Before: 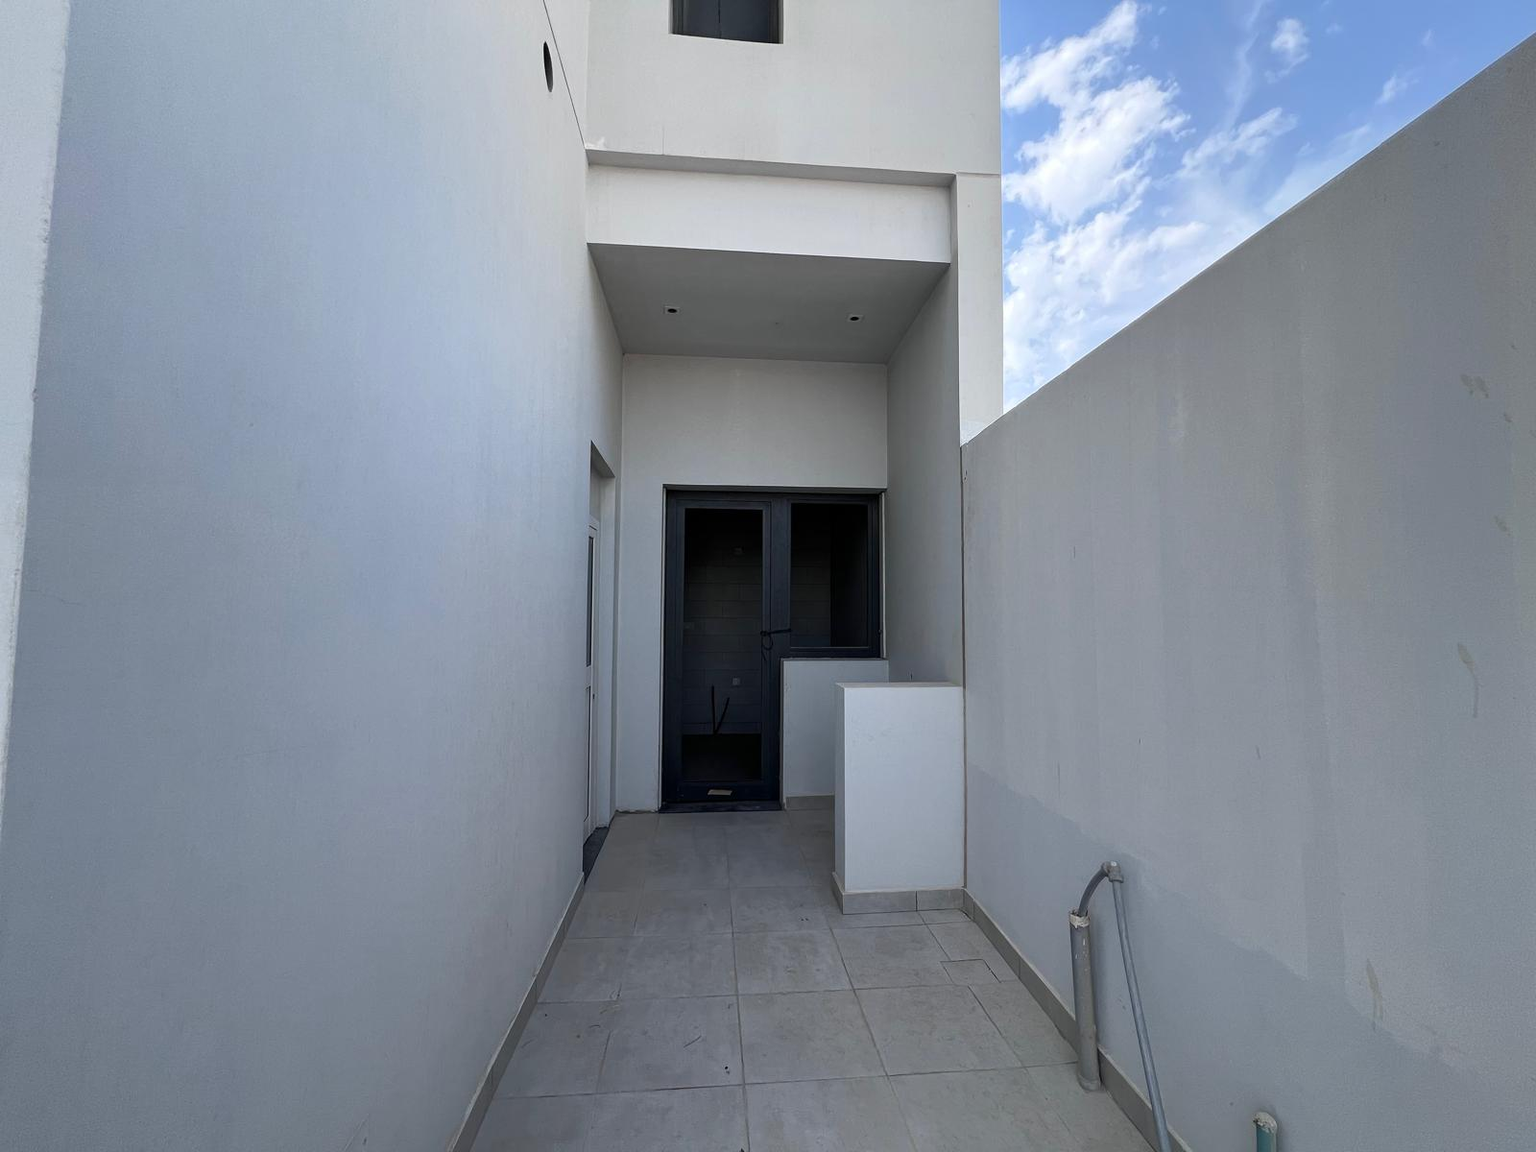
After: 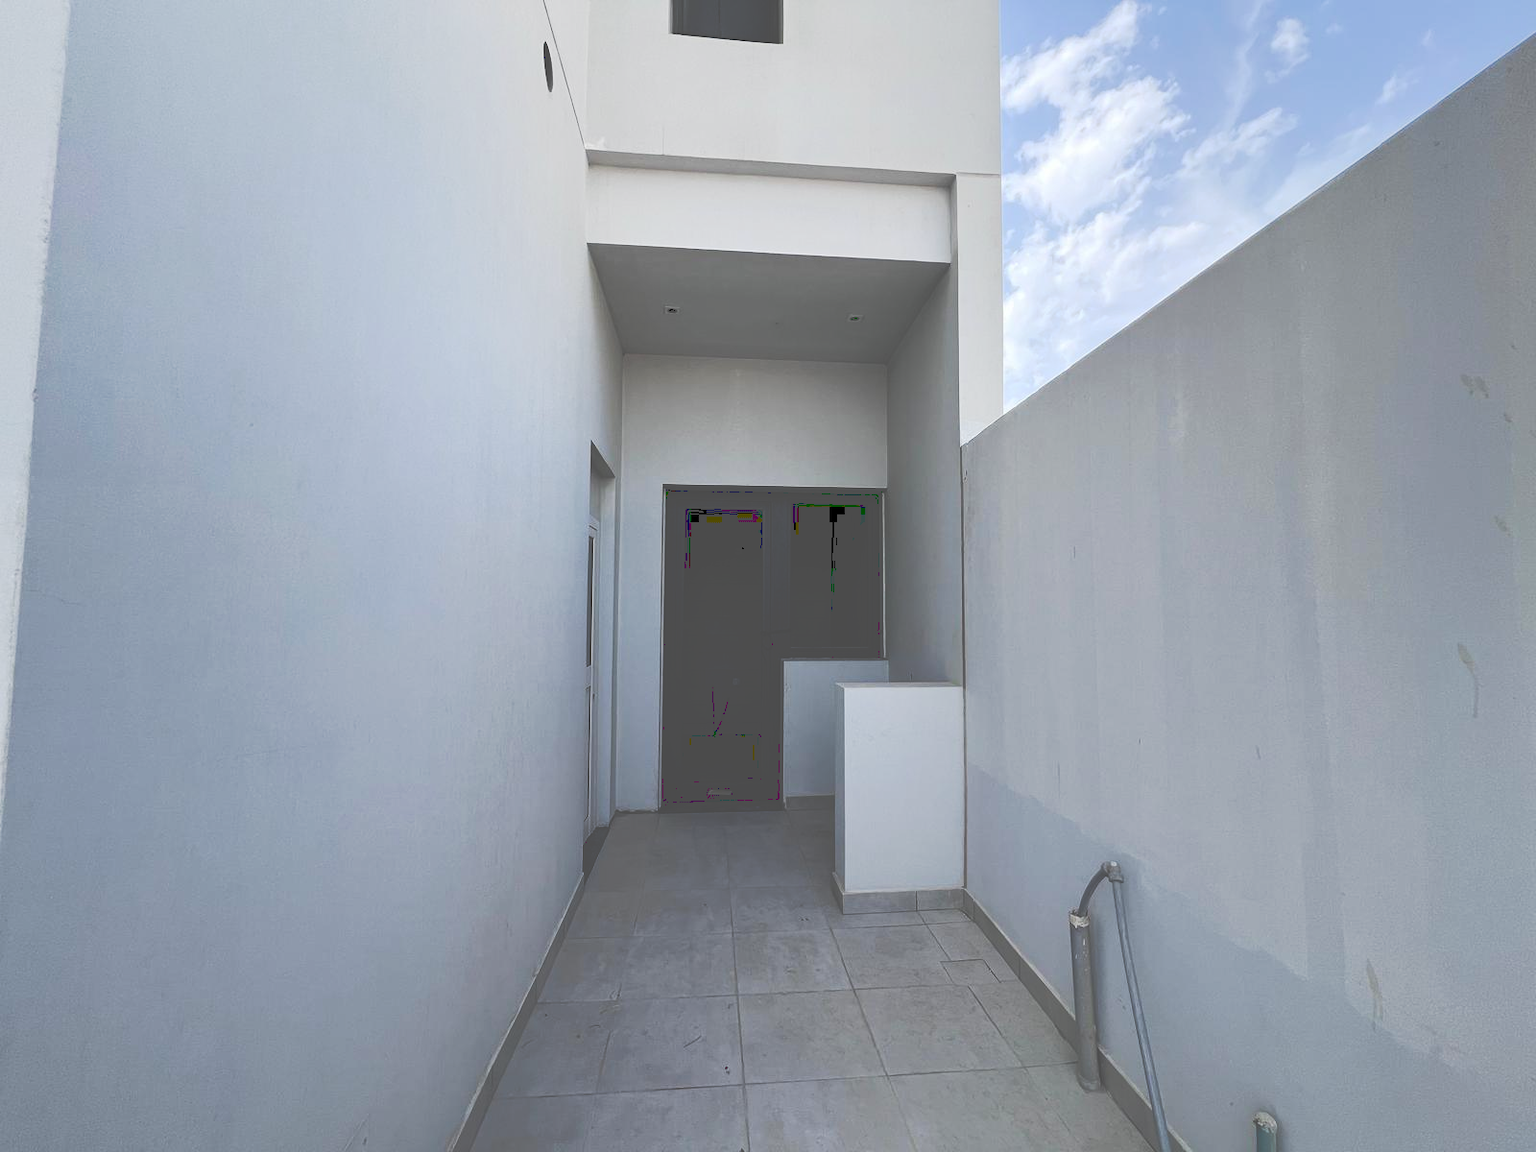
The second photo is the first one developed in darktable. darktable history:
tone curve: curves: ch0 [(0, 0) (0.003, 0.319) (0.011, 0.319) (0.025, 0.319) (0.044, 0.323) (0.069, 0.324) (0.1, 0.328) (0.136, 0.329) (0.177, 0.337) (0.224, 0.351) (0.277, 0.373) (0.335, 0.413) (0.399, 0.458) (0.468, 0.533) (0.543, 0.617) (0.623, 0.71) (0.709, 0.783) (0.801, 0.849) (0.898, 0.911) (1, 1)], preserve colors none
